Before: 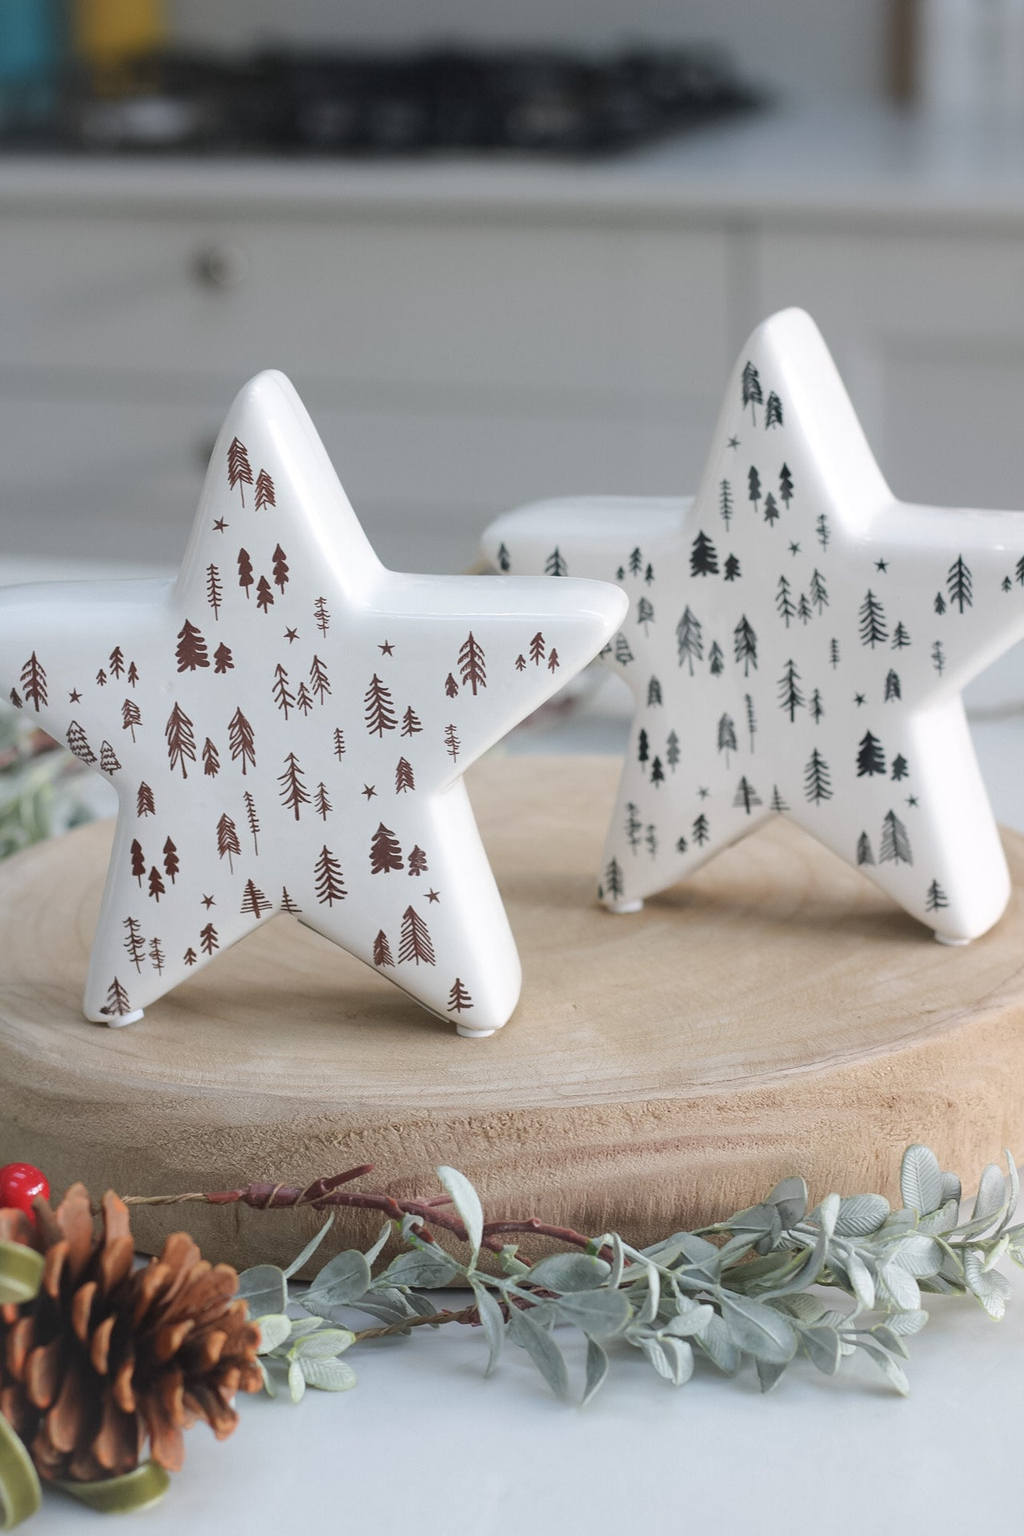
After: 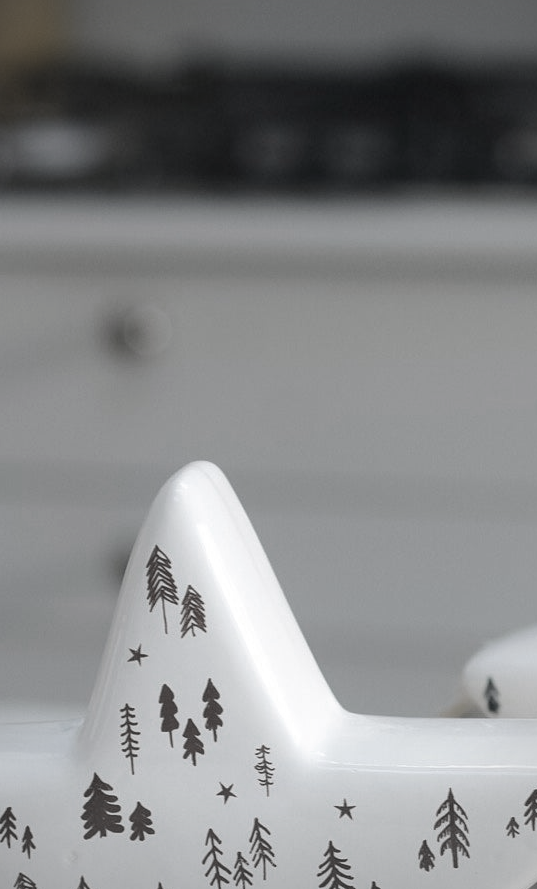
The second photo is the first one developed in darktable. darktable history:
color zones: curves: ch0 [(0, 0.487) (0.241, 0.395) (0.434, 0.373) (0.658, 0.412) (0.838, 0.487)]; ch1 [(0, 0) (0.053, 0.053) (0.211, 0.202) (0.579, 0.259) (0.781, 0.241)]
crop and rotate: left 10.817%, top 0.062%, right 47.194%, bottom 53.626%
vignetting: unbound false
